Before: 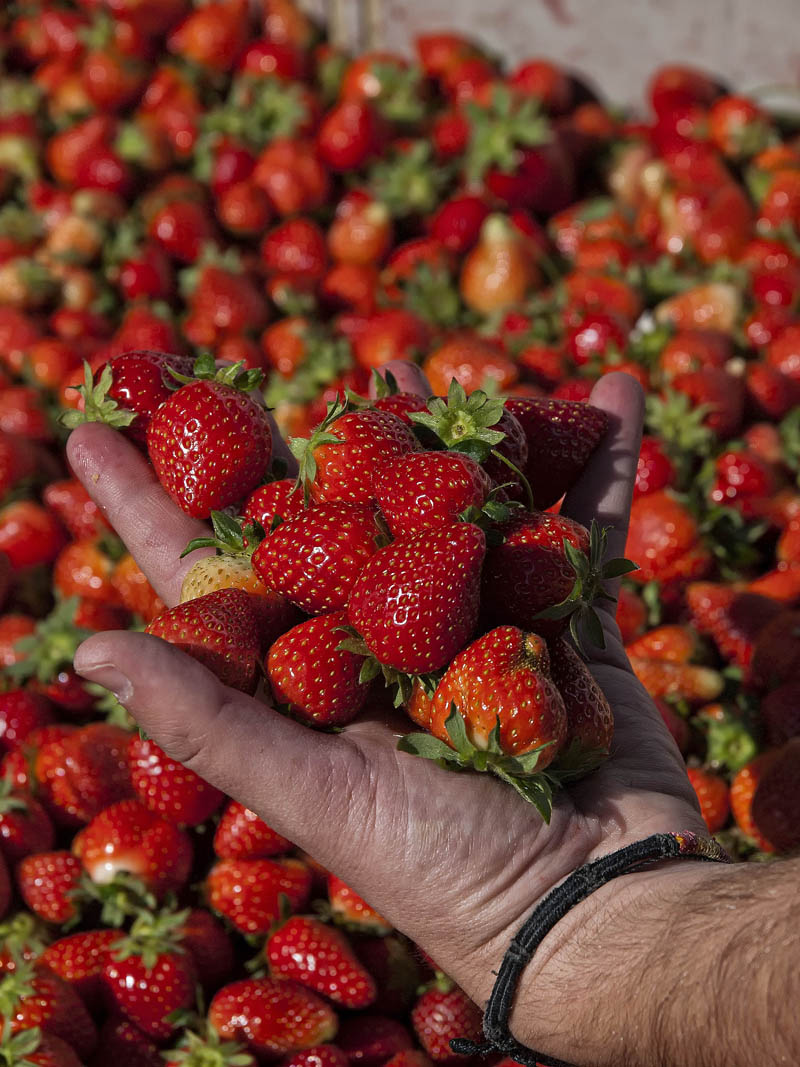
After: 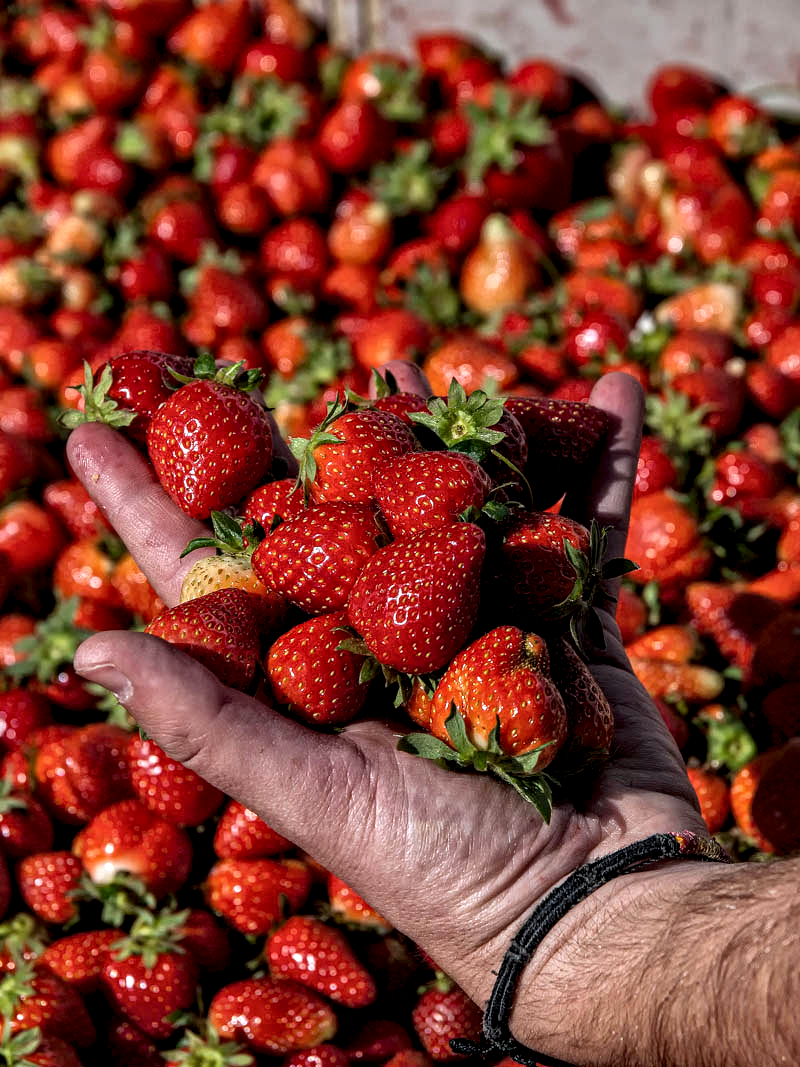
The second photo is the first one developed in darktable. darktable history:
white balance: red 0.98, blue 1.034
local contrast: highlights 0%, shadows 0%, detail 182%
